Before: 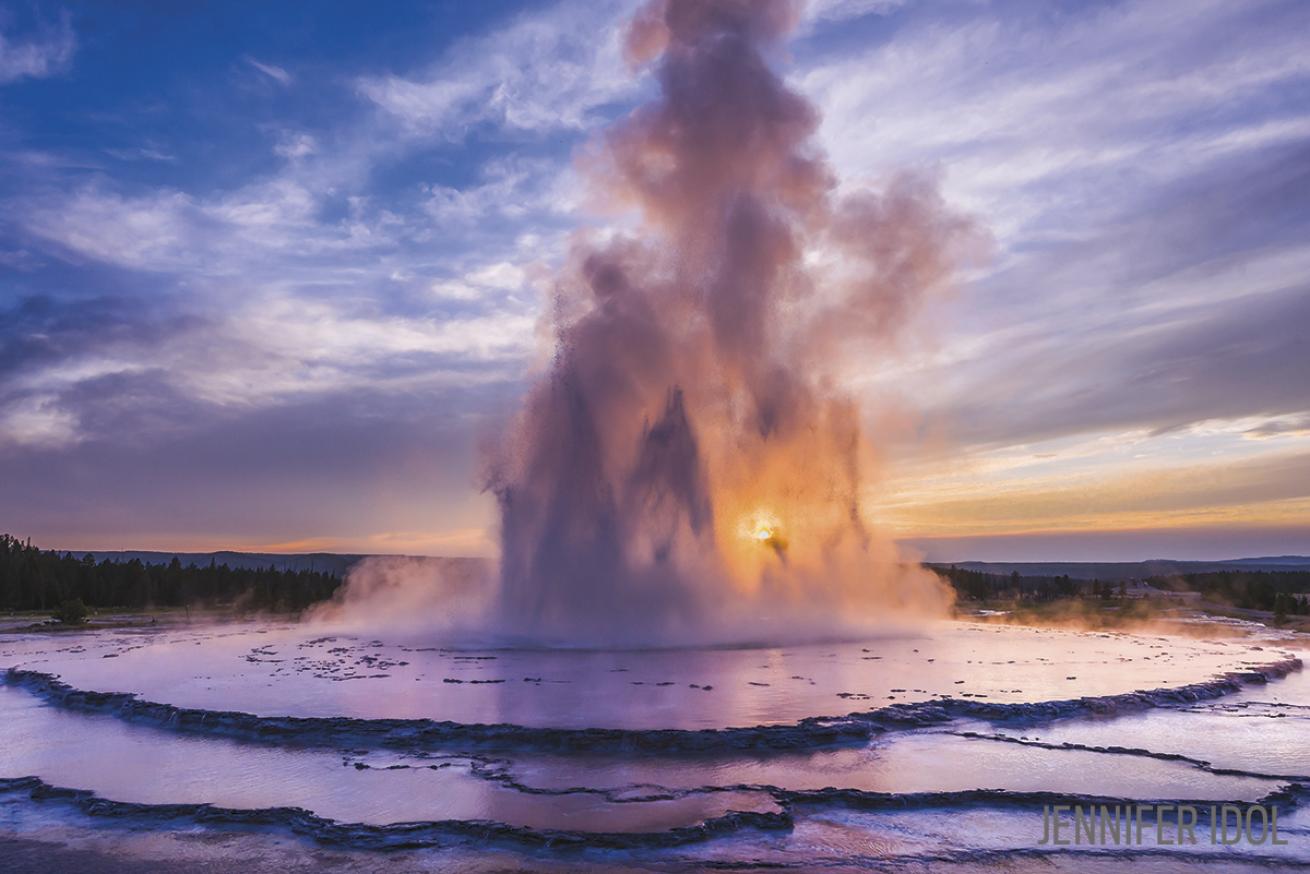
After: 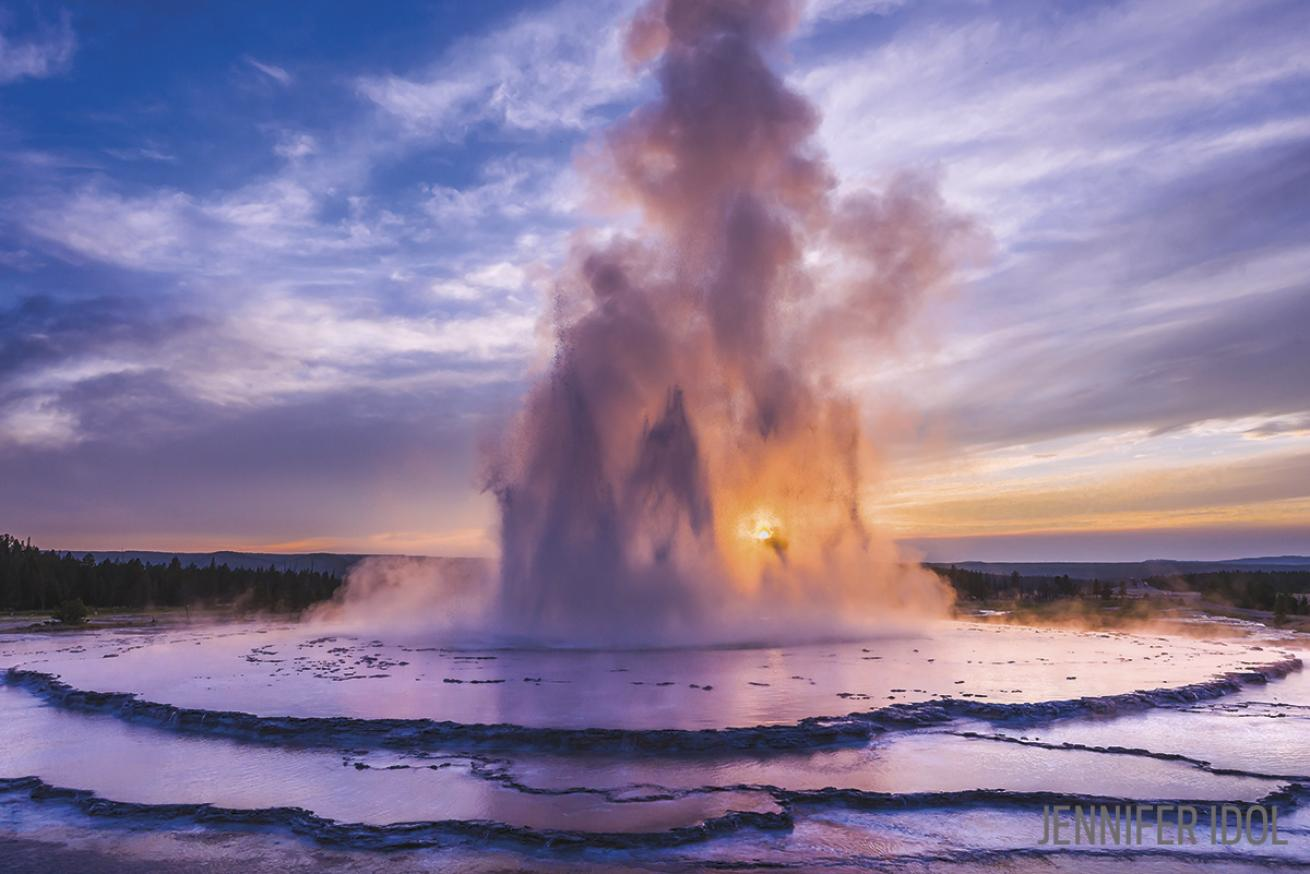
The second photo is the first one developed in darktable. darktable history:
white balance: red 1.009, blue 1.027
bloom: size 15%, threshold 97%, strength 7%
